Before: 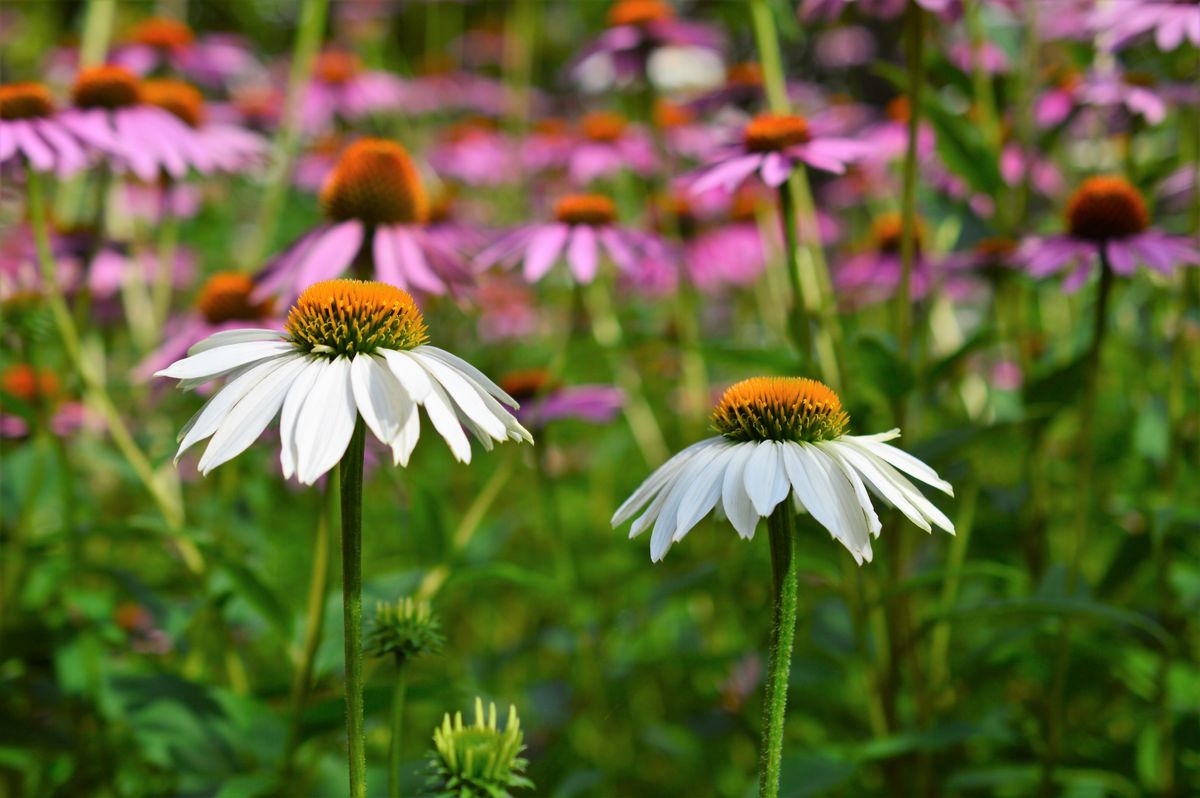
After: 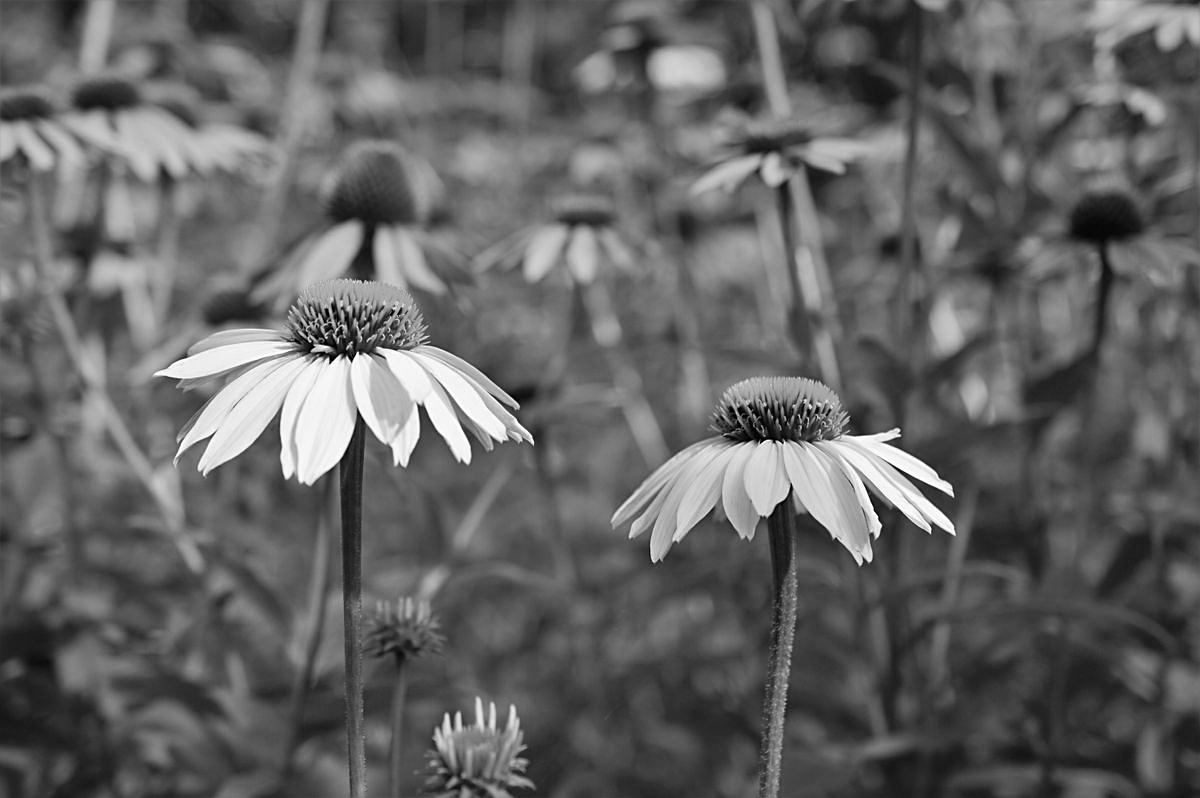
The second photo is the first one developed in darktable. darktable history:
monochrome: a 32, b 64, size 2.3
sharpen: on, module defaults
